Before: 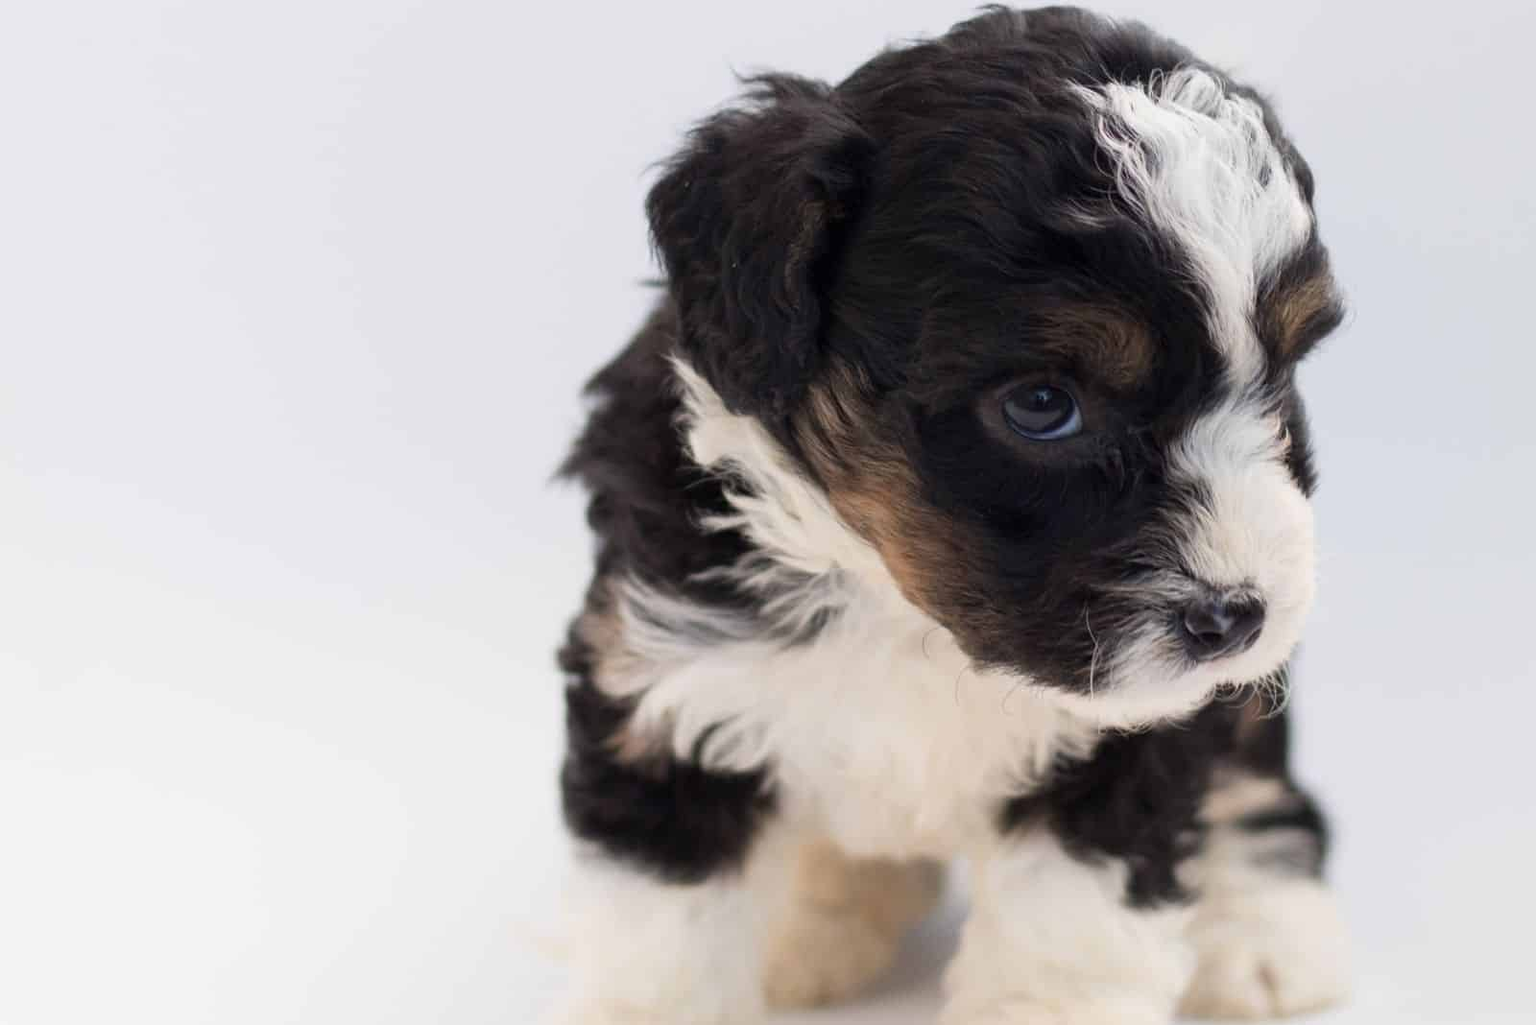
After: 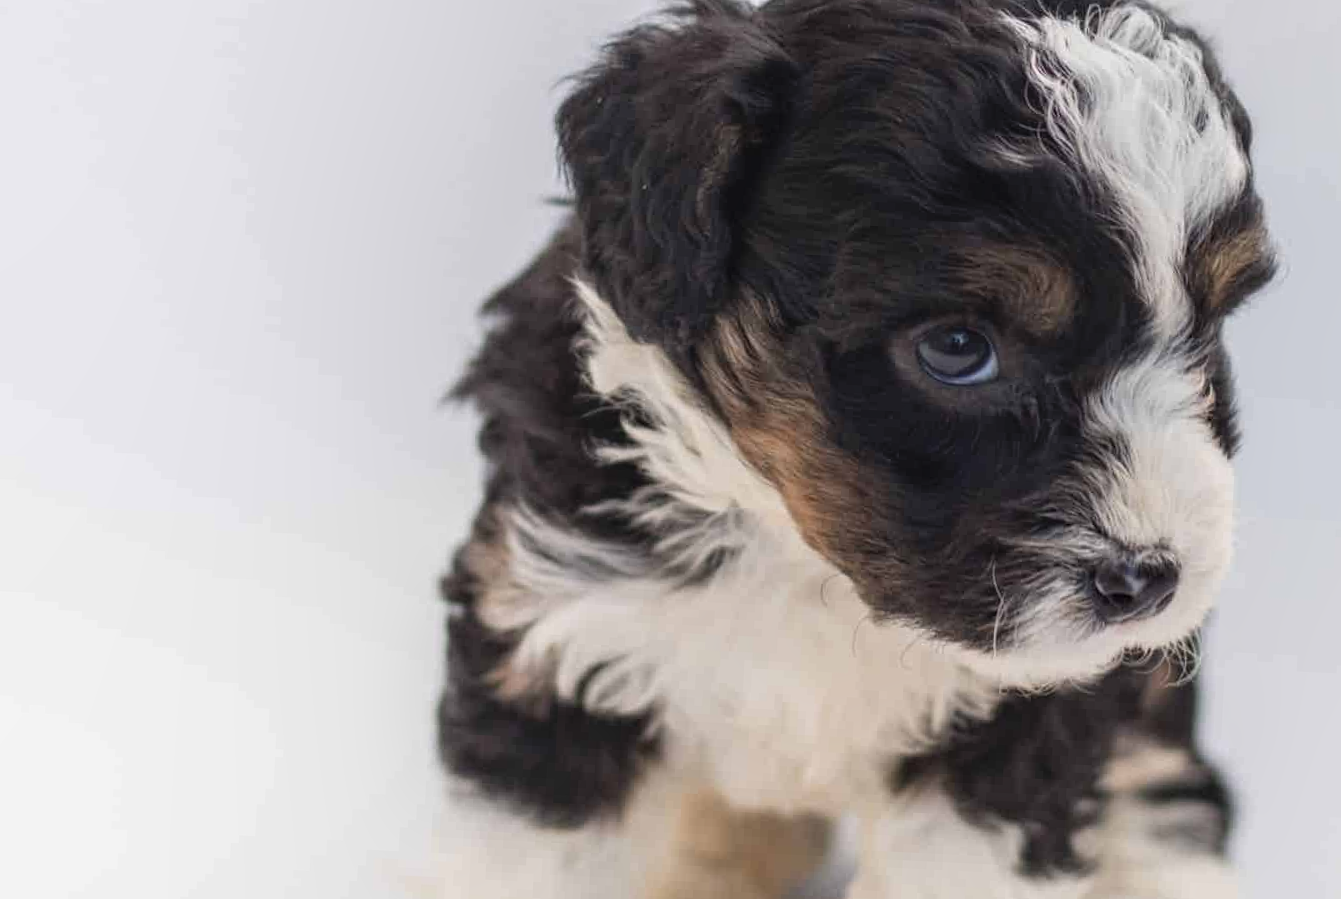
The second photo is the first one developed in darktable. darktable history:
crop and rotate: angle -2.83°, left 5.305%, top 5.21%, right 4.759%, bottom 4.44%
color zones: mix 23.64%
local contrast: highlights 1%, shadows 2%, detail 134%
